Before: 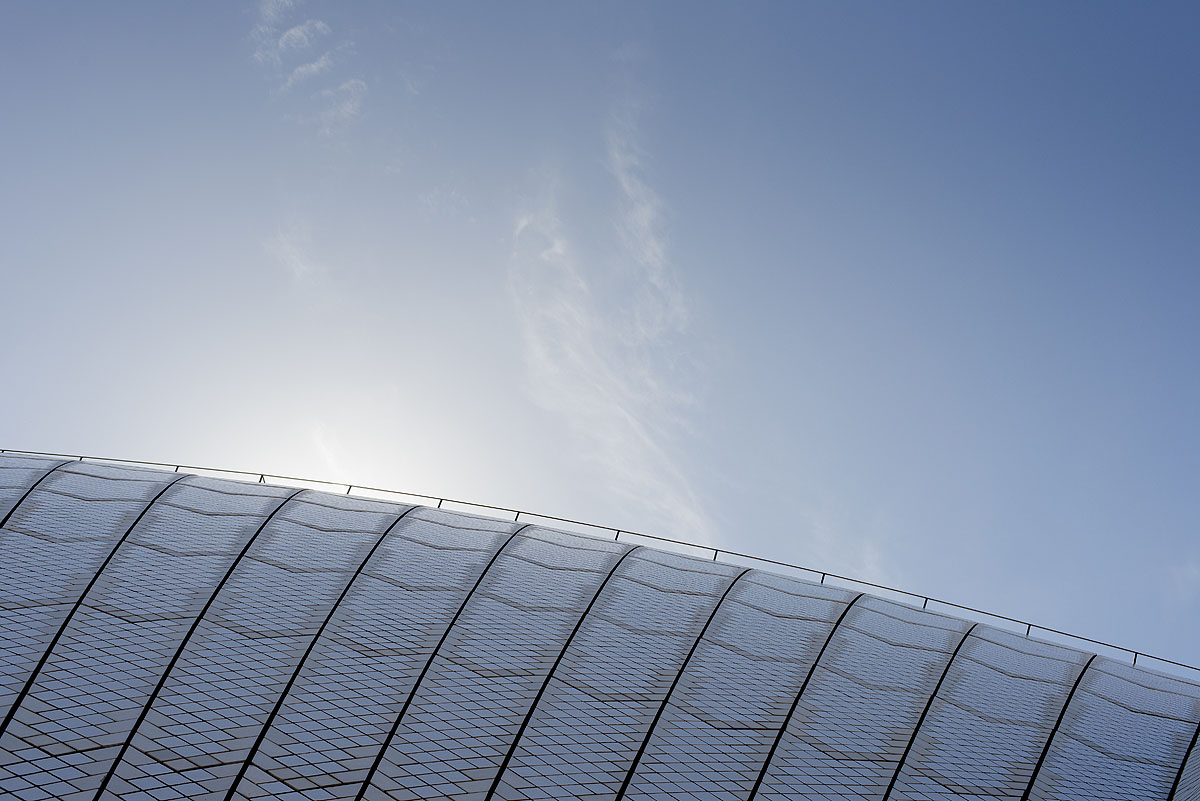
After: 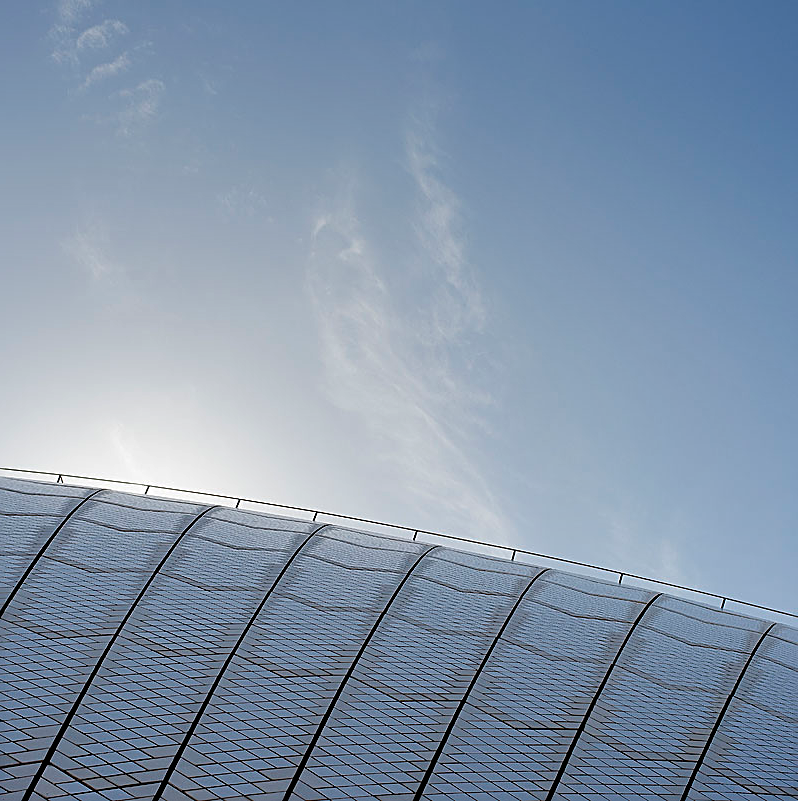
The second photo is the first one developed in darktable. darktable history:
shadows and highlights: white point adjustment 0.05, highlights color adjustment 55.9%, soften with gaussian
sharpen: on, module defaults
crop: left 16.899%, right 16.556%
